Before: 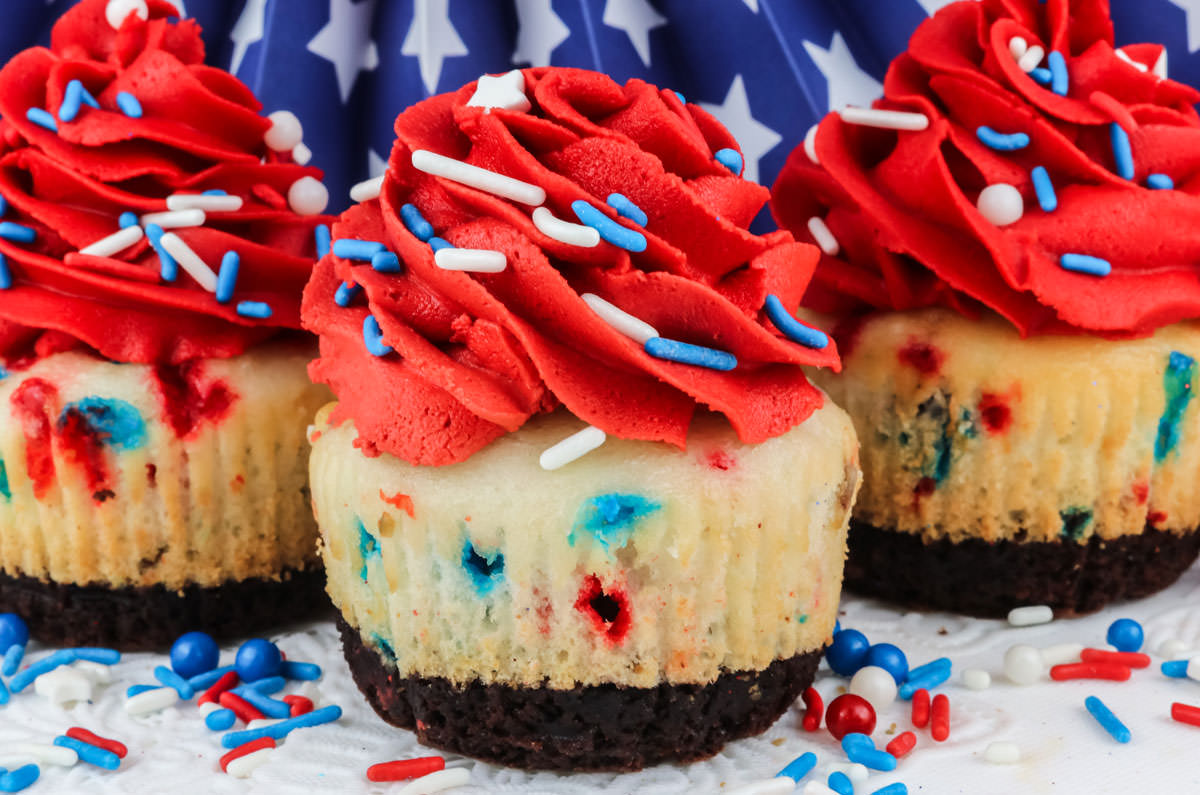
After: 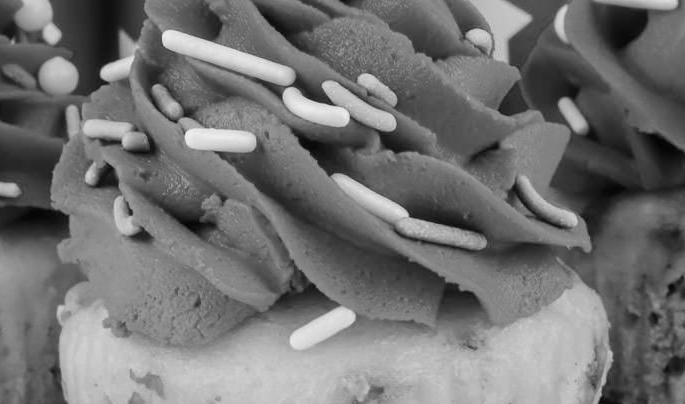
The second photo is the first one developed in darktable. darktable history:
crop: left 20.901%, top 15.124%, right 21.936%, bottom 34.055%
color calibration: output gray [0.21, 0.42, 0.37, 0], illuminant same as pipeline (D50), adaptation XYZ, x 0.346, y 0.359, temperature 5018.98 K
